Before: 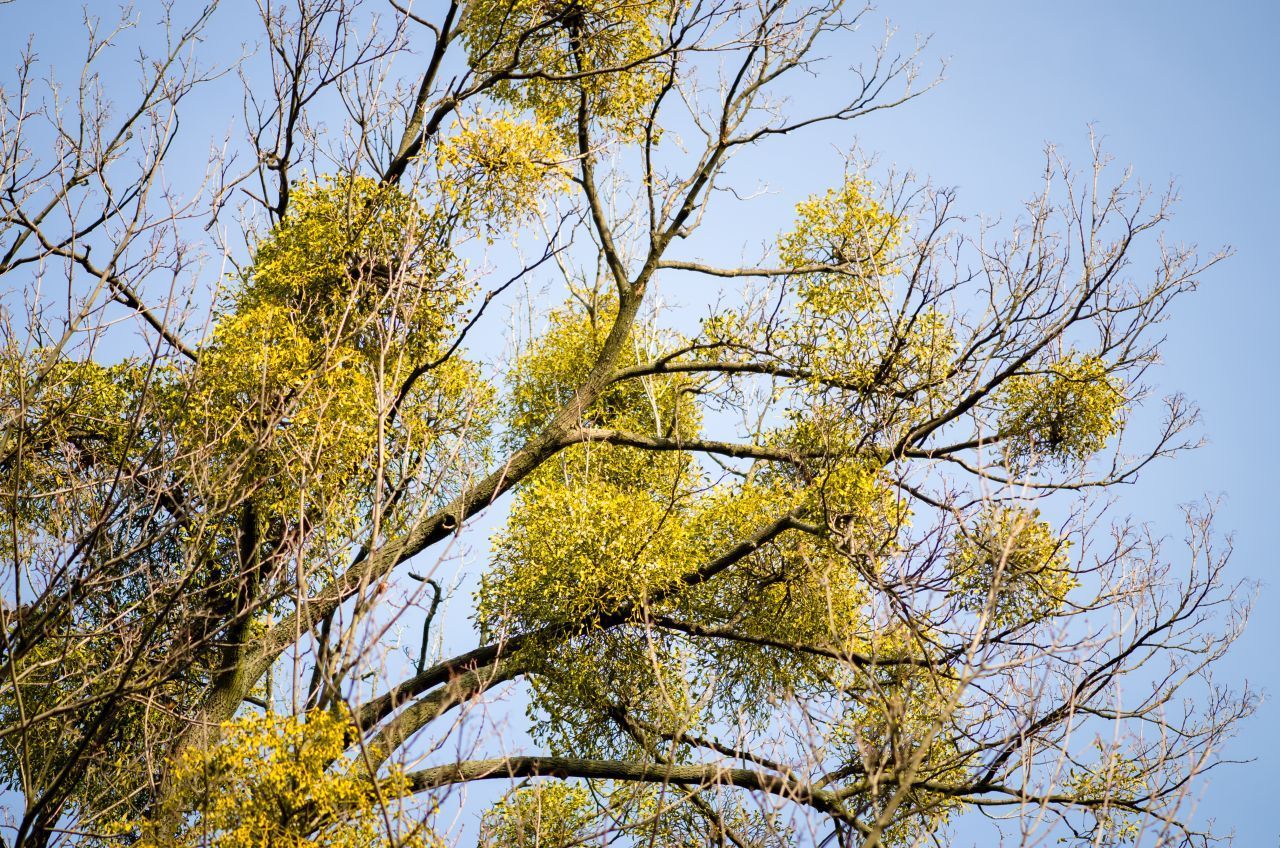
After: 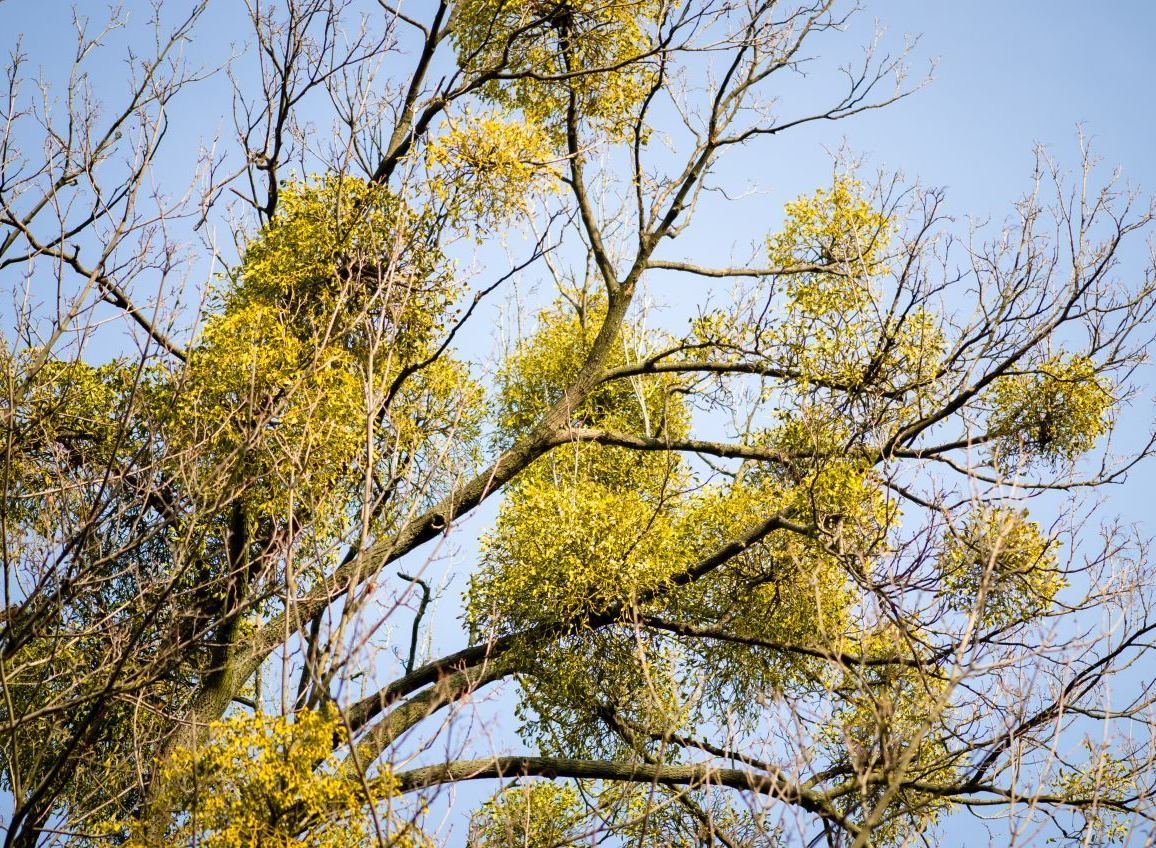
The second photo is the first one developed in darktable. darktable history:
crop and rotate: left 0.899%, right 8.764%
